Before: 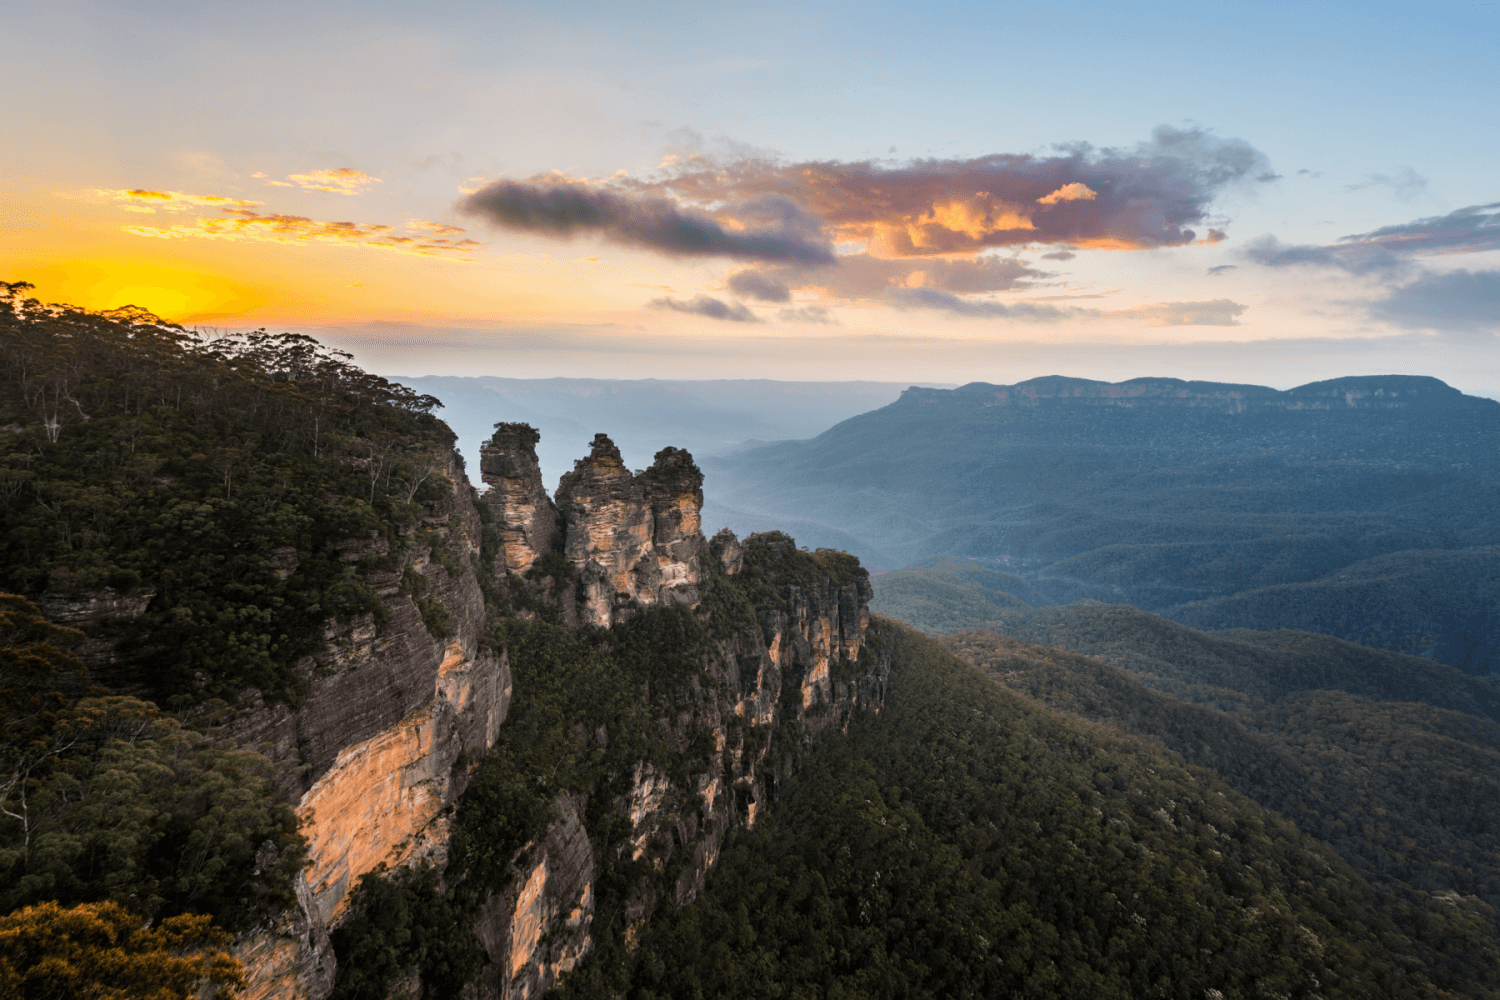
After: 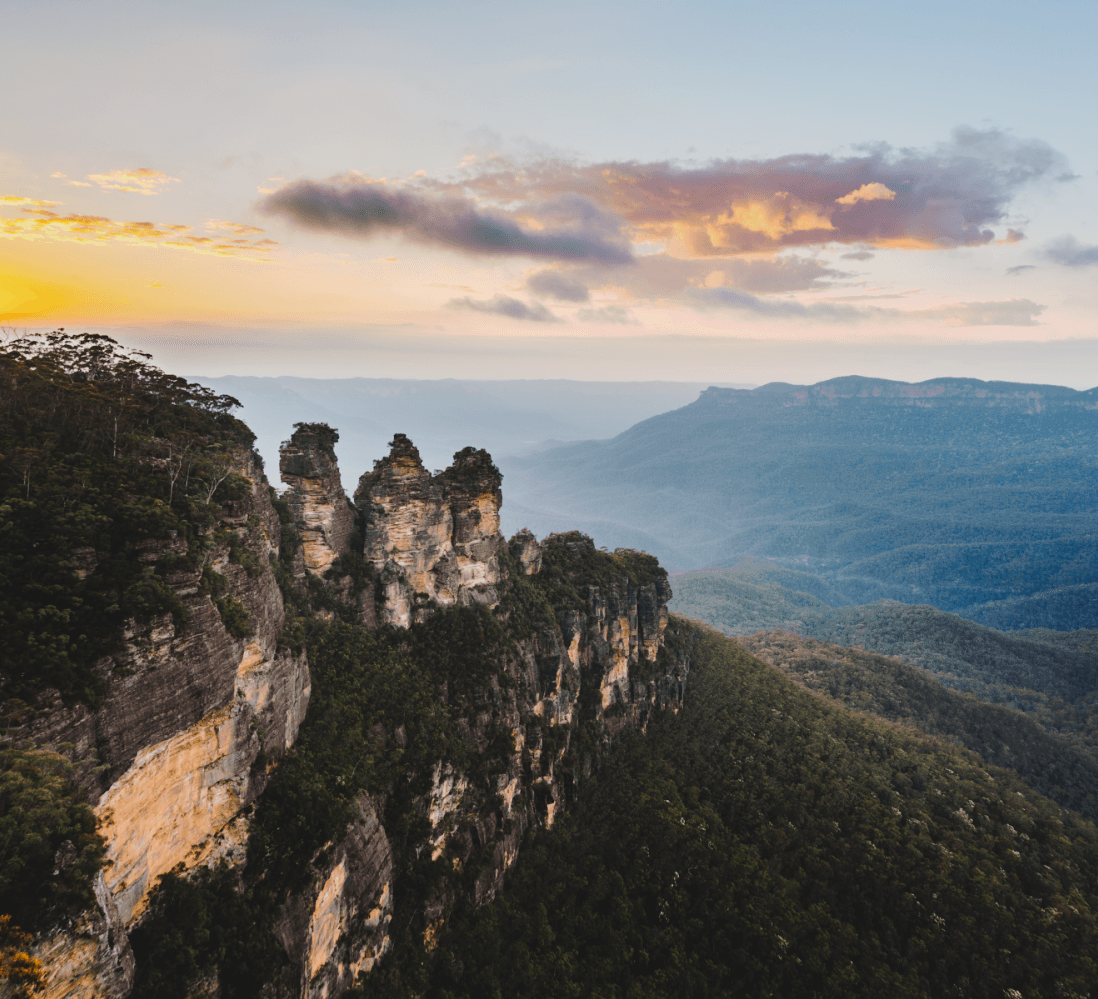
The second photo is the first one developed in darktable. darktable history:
crop: left 13.443%, right 13.31%
tone curve: curves: ch0 [(0, 0) (0.003, 0.077) (0.011, 0.08) (0.025, 0.083) (0.044, 0.095) (0.069, 0.106) (0.1, 0.12) (0.136, 0.144) (0.177, 0.185) (0.224, 0.231) (0.277, 0.297) (0.335, 0.382) (0.399, 0.471) (0.468, 0.553) (0.543, 0.623) (0.623, 0.689) (0.709, 0.75) (0.801, 0.81) (0.898, 0.873) (1, 1)], preserve colors none
